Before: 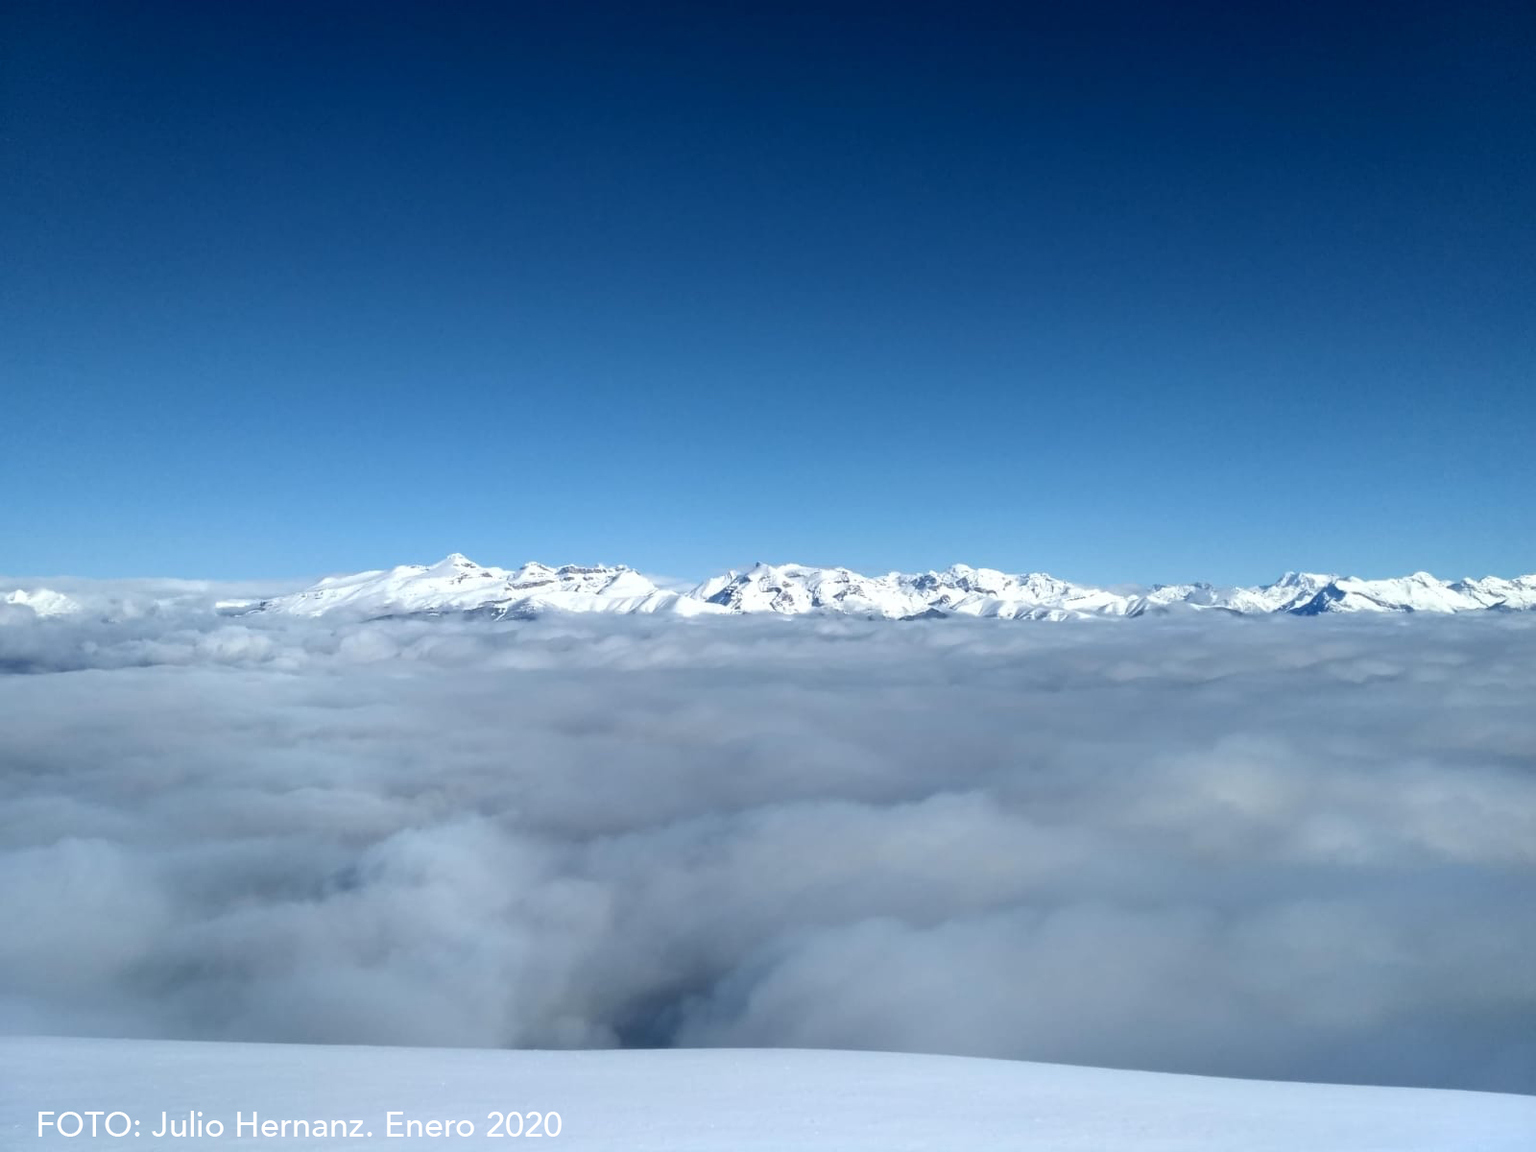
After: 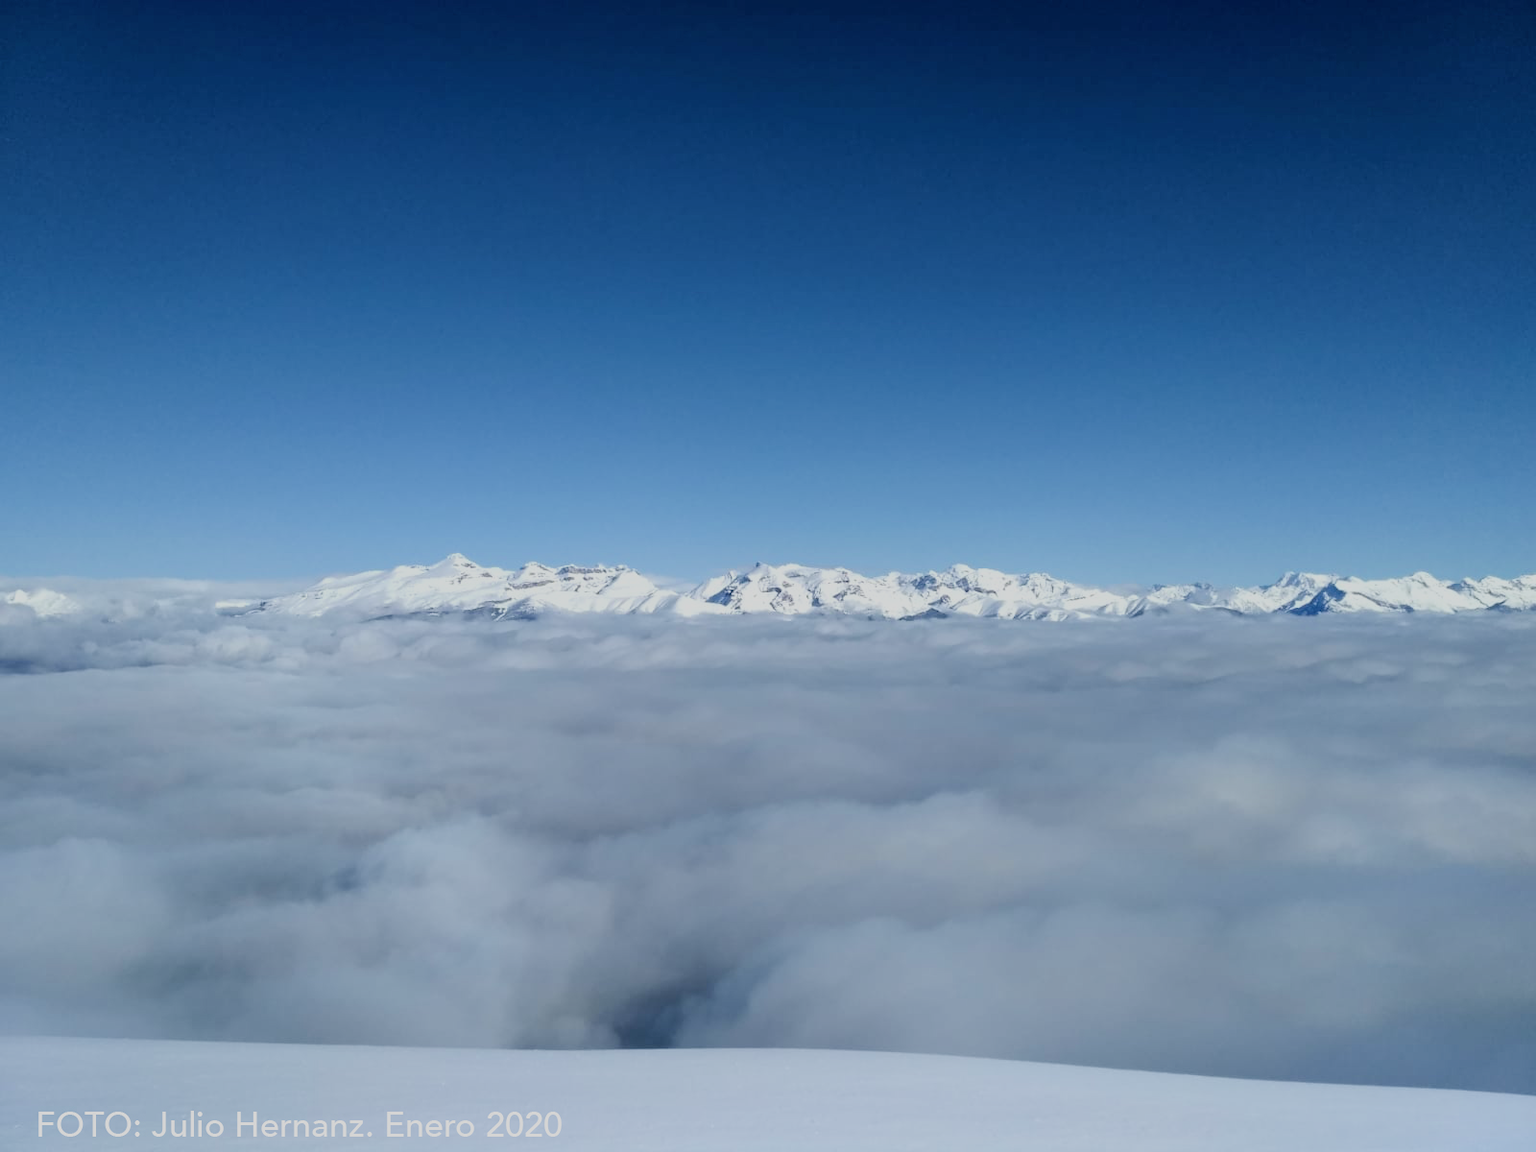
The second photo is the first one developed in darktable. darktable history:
filmic rgb: black relative exposure -7.65 EV, white relative exposure 4.56 EV, hardness 3.61
shadows and highlights: shadows 30.86, highlights 0, soften with gaussian
